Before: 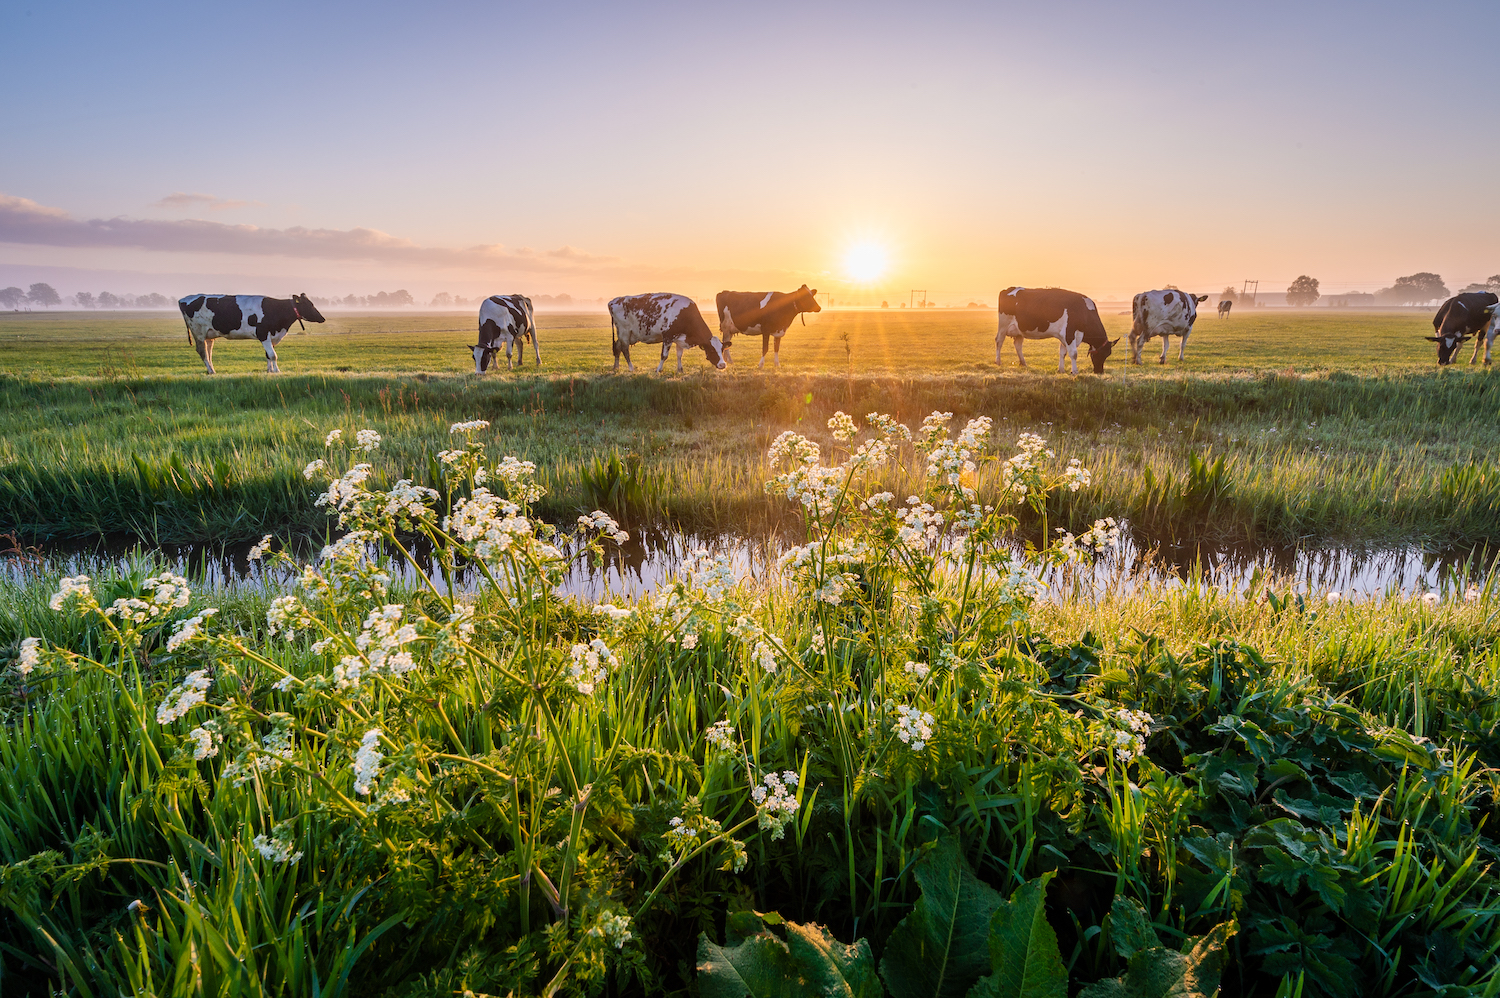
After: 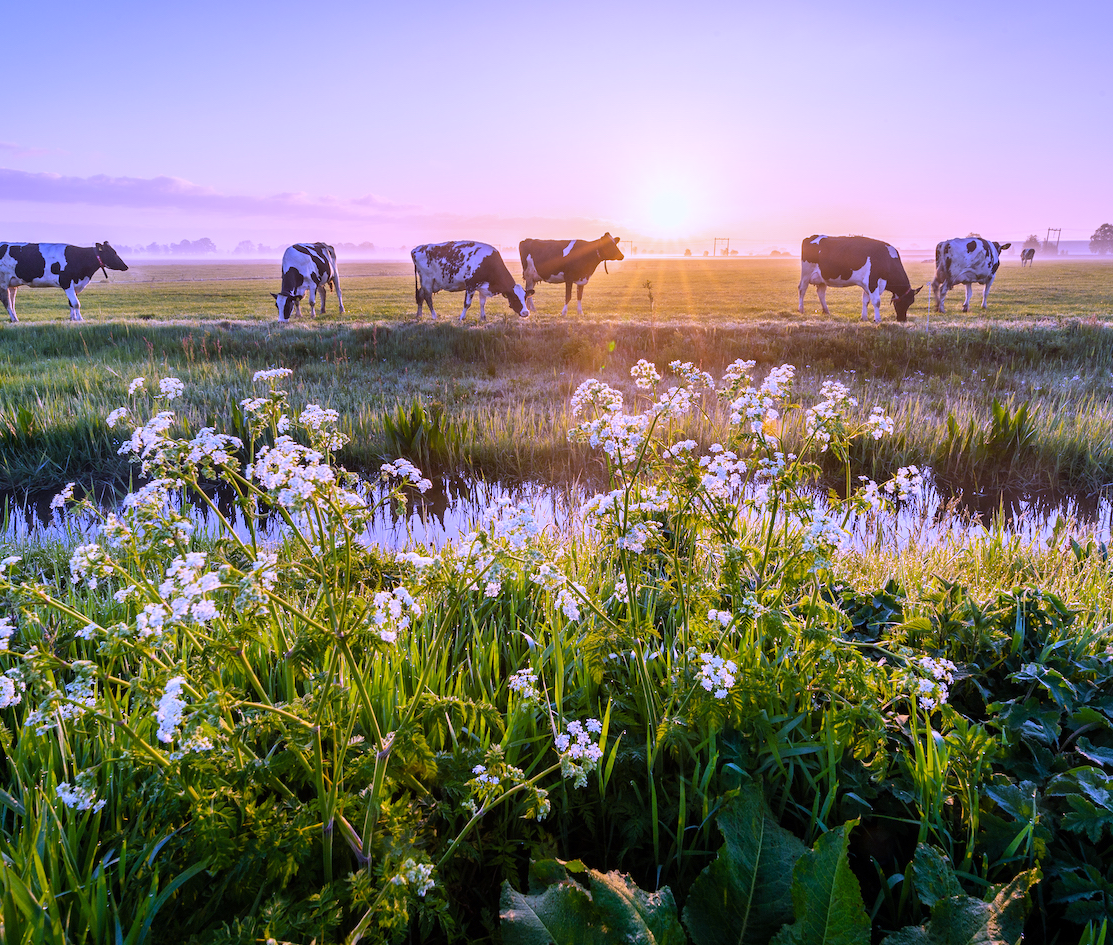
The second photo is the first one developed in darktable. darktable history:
crop and rotate: left 13.15%, top 5.251%, right 12.609%
white balance: red 0.98, blue 1.61
